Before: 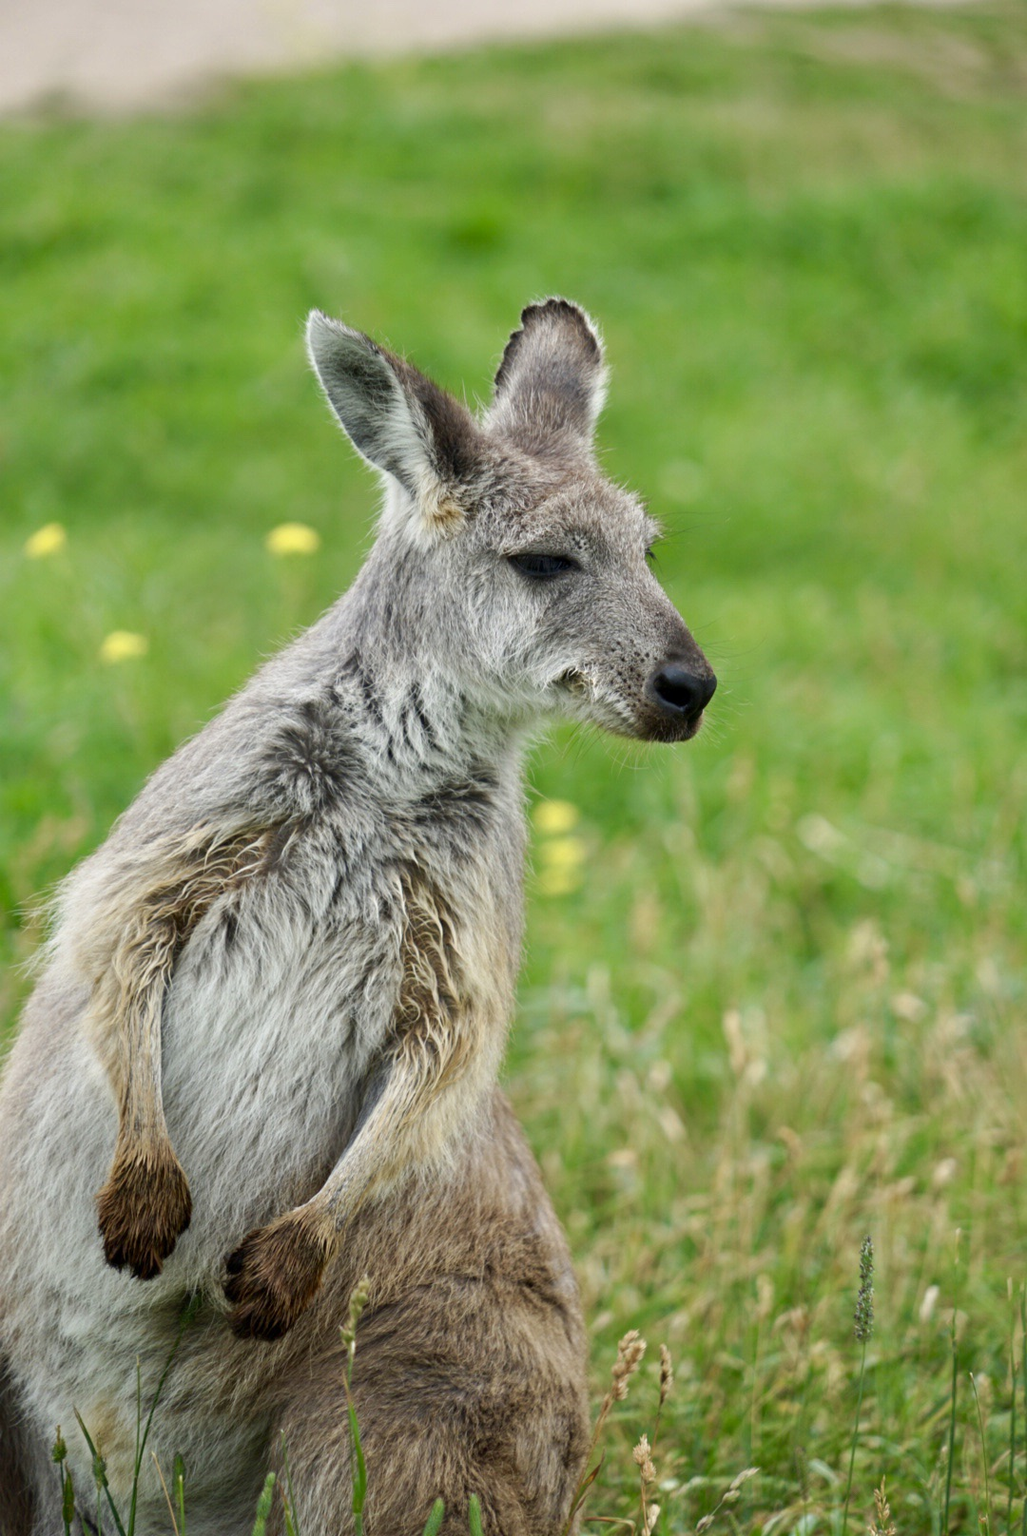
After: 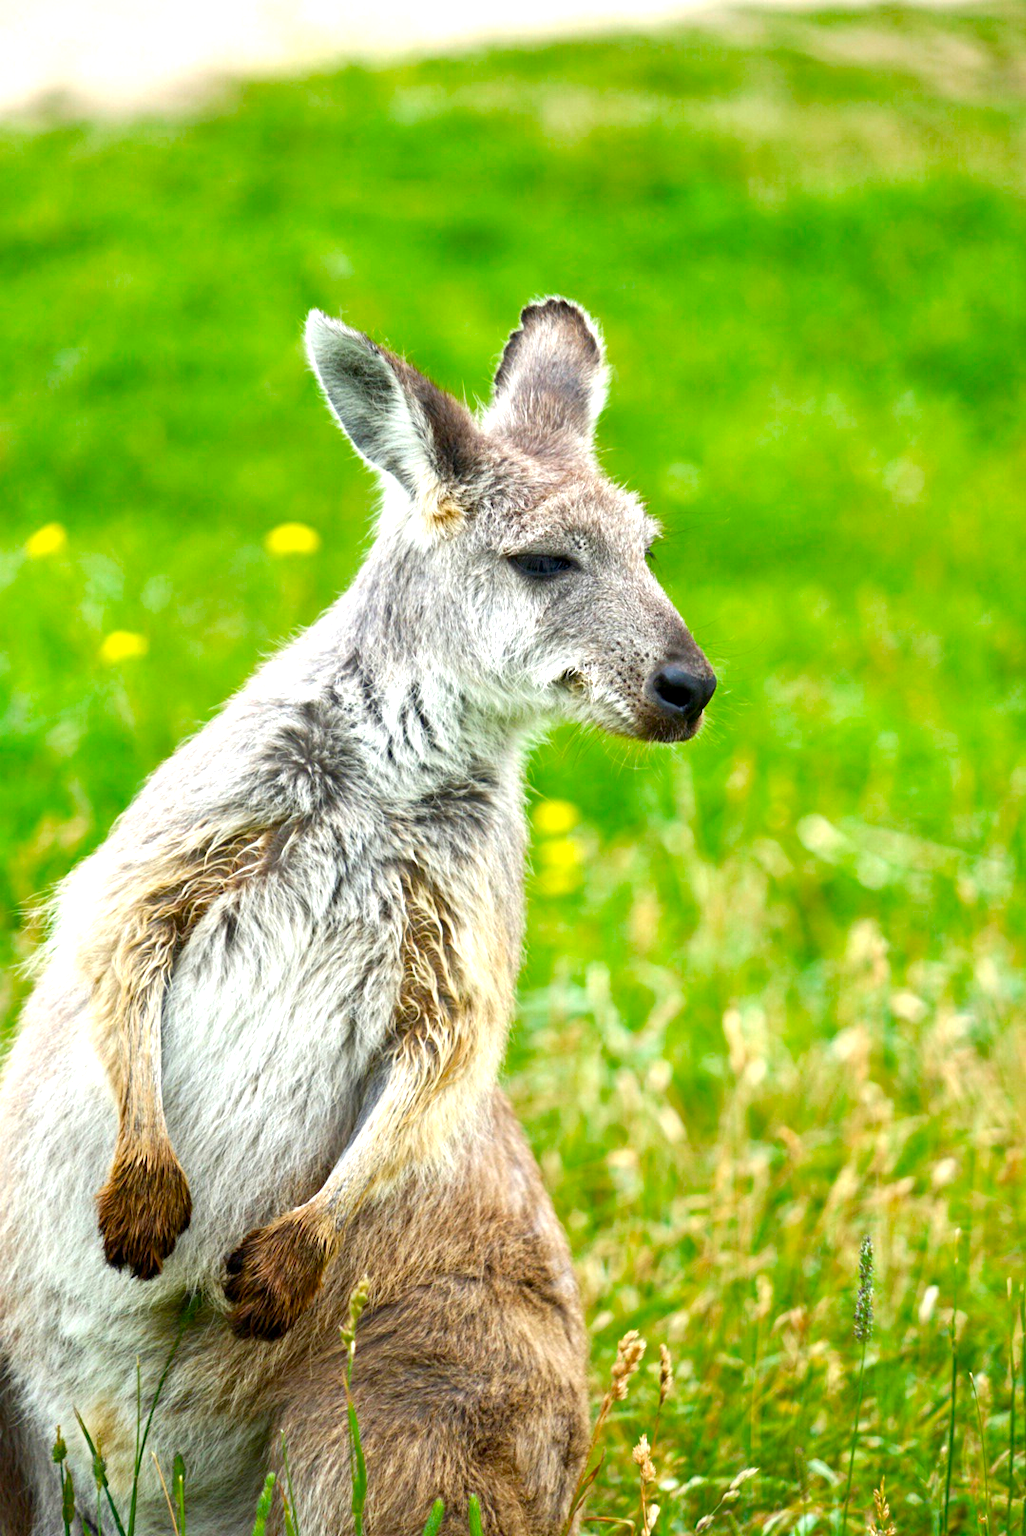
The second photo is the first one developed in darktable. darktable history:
exposure: black level correction 0.001, exposure 1.039 EV, compensate highlight preservation false
color balance rgb: perceptual saturation grading › global saturation 19.773%, saturation formula JzAzBz (2021)
